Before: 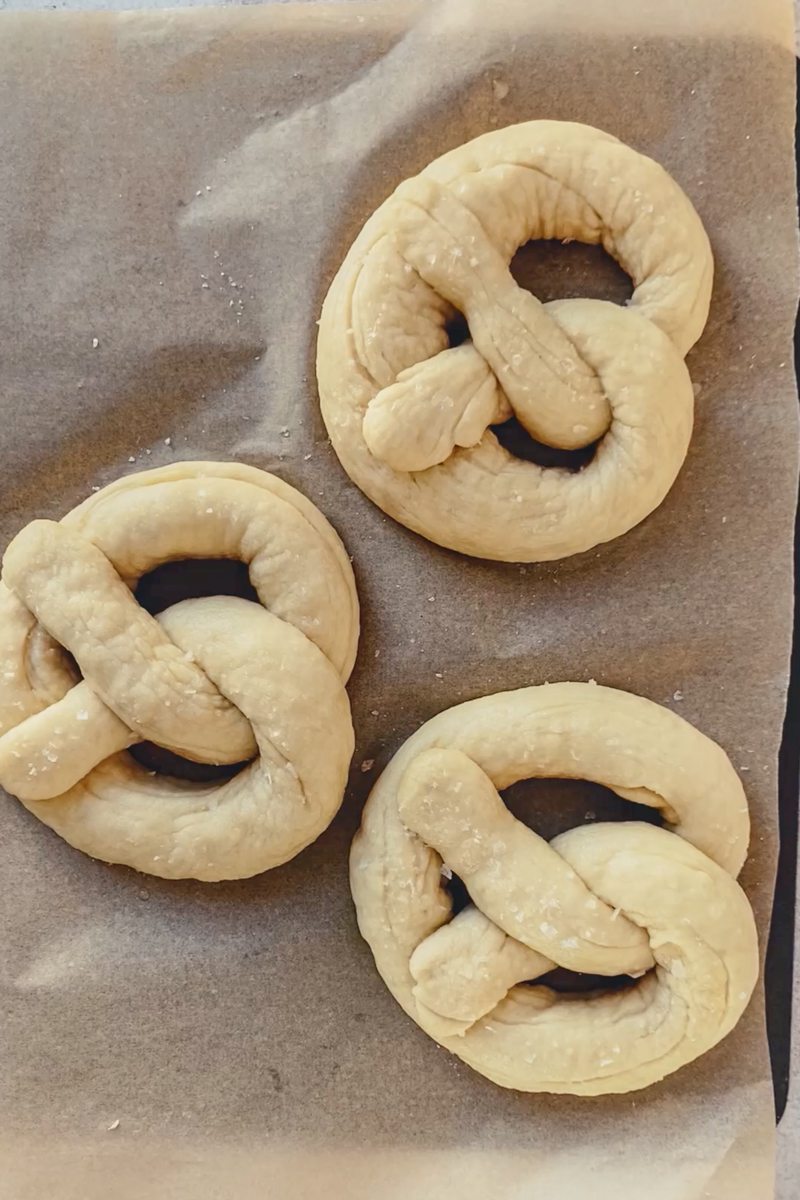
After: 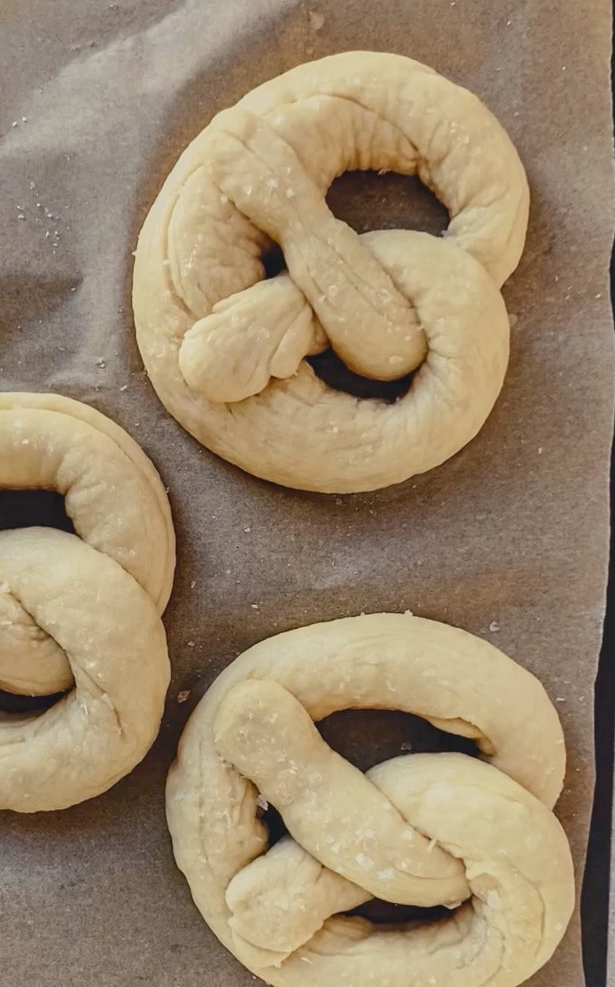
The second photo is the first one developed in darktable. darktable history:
crop: left 23.095%, top 5.827%, bottom 11.854%
exposure: exposure -0.177 EV, compensate highlight preservation false
